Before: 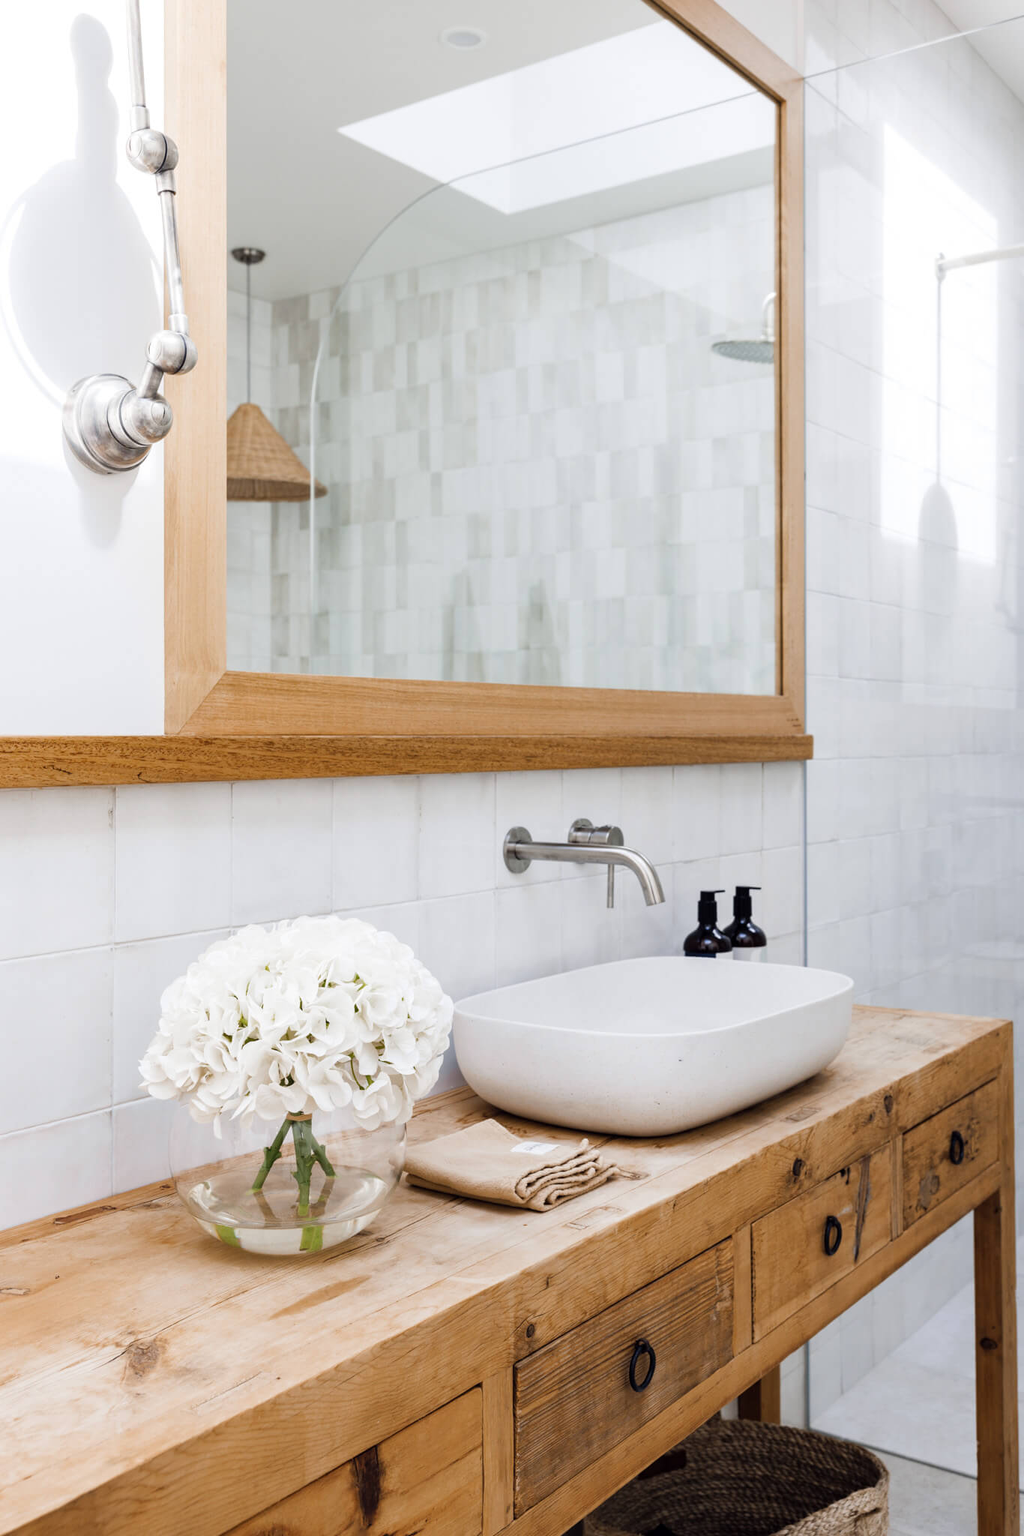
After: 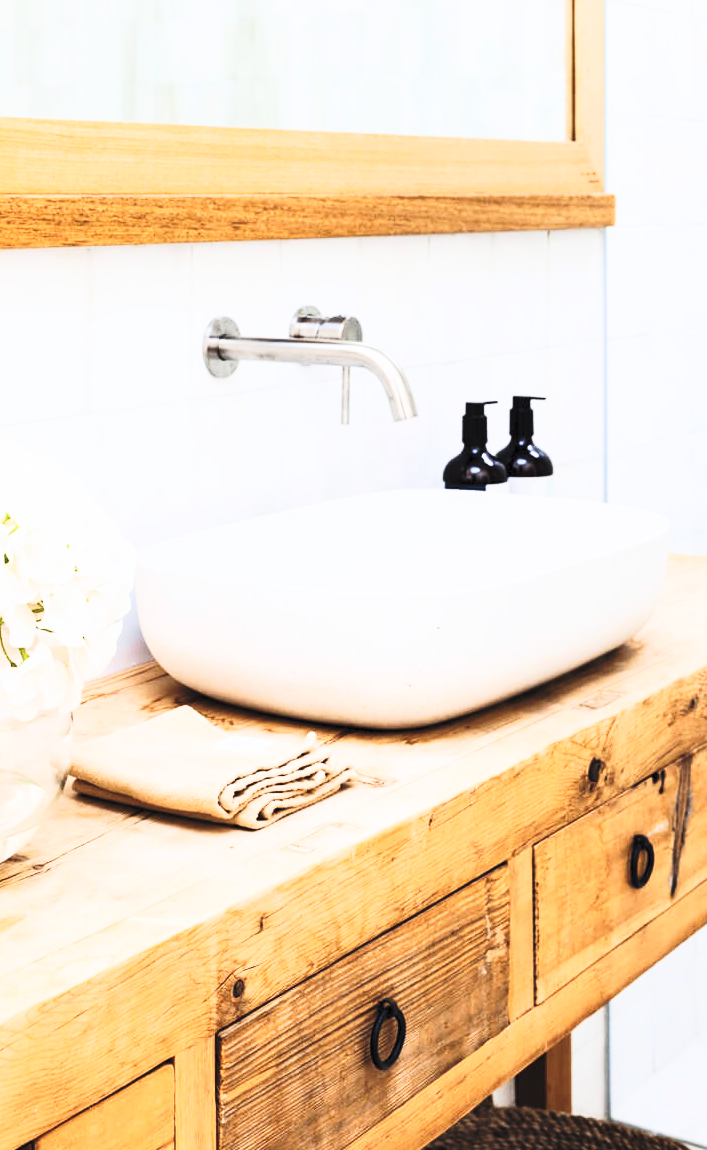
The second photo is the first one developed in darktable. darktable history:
contrast brightness saturation: contrast 0.385, brightness 0.518
base curve: curves: ch0 [(0, 0) (0.036, 0.025) (0.121, 0.166) (0.206, 0.329) (0.605, 0.79) (1, 1)], preserve colors none
crop: left 34.348%, top 38.421%, right 13.864%, bottom 5.411%
